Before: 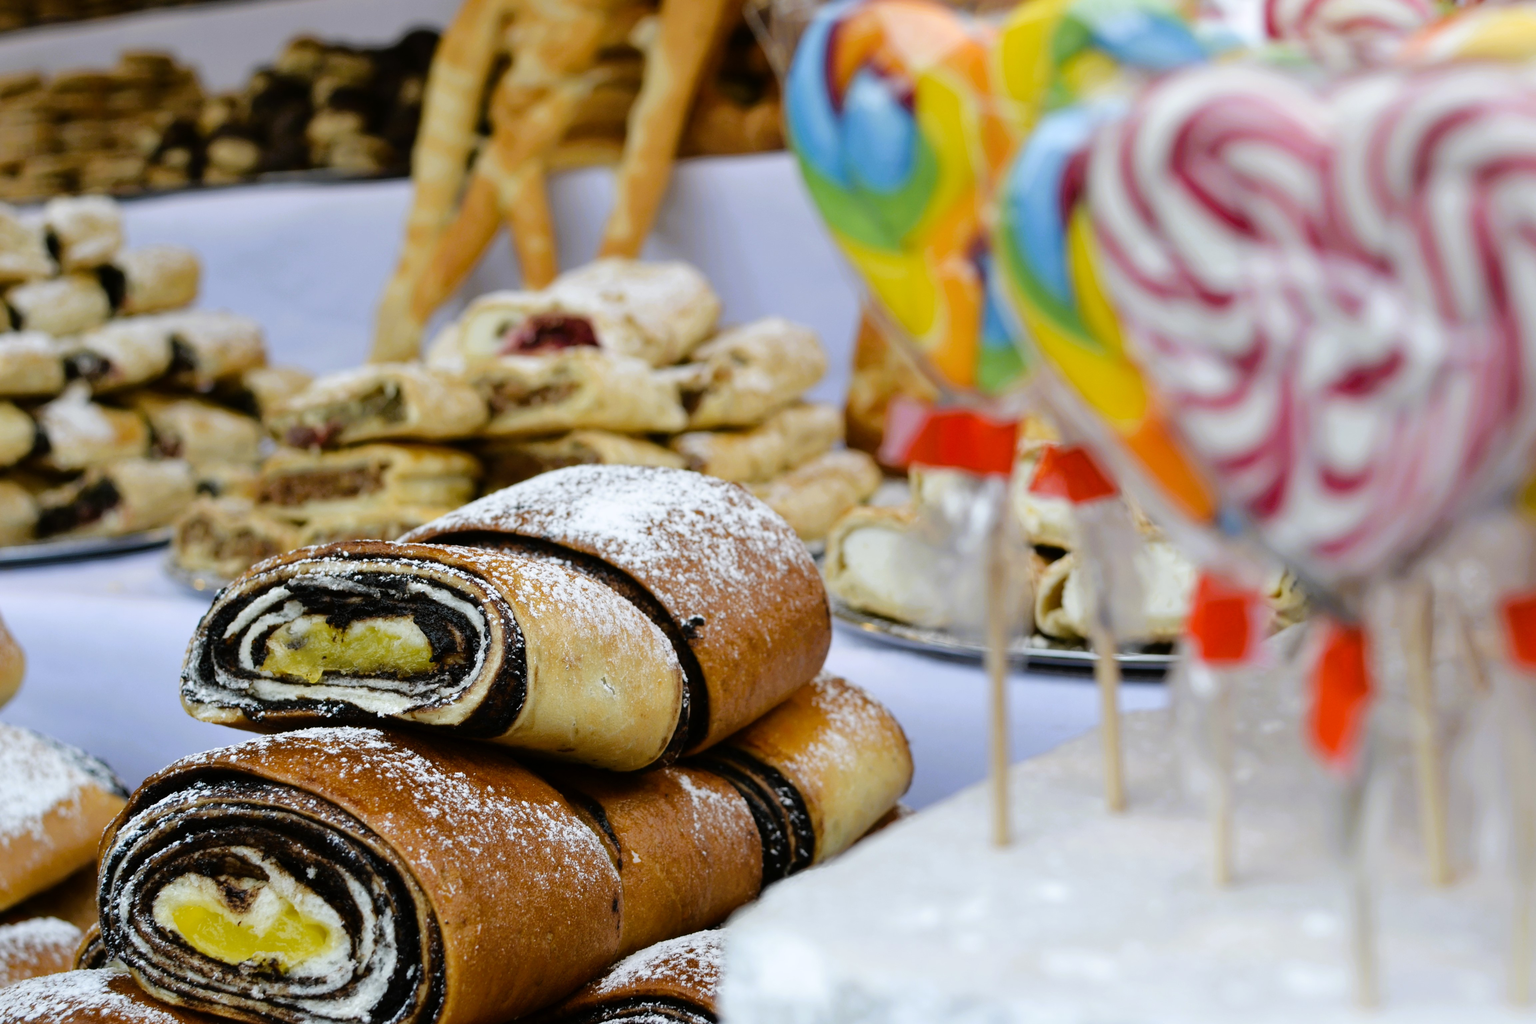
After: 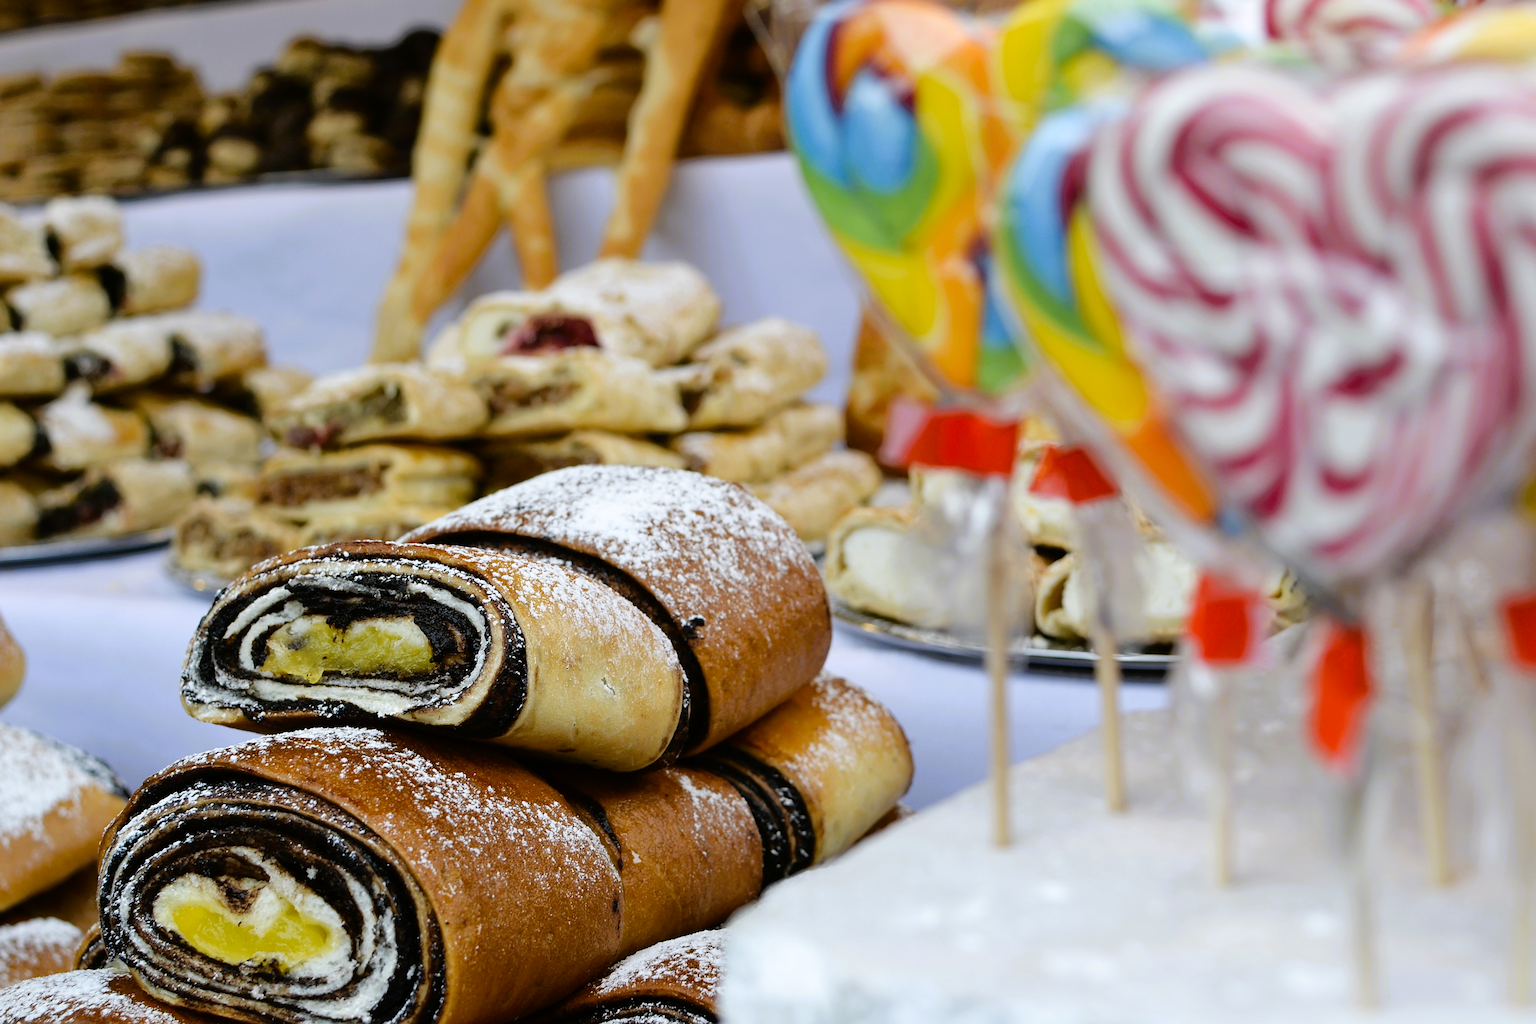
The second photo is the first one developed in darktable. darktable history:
contrast brightness saturation: contrast 0.08, saturation 0.02
sharpen: on, module defaults
